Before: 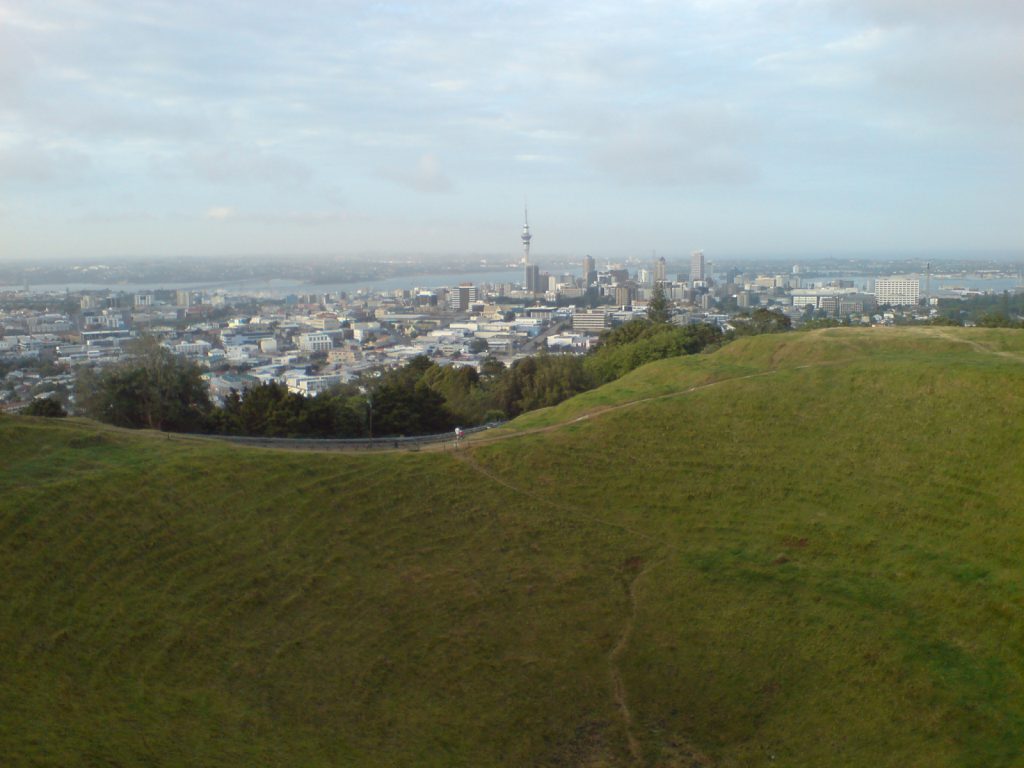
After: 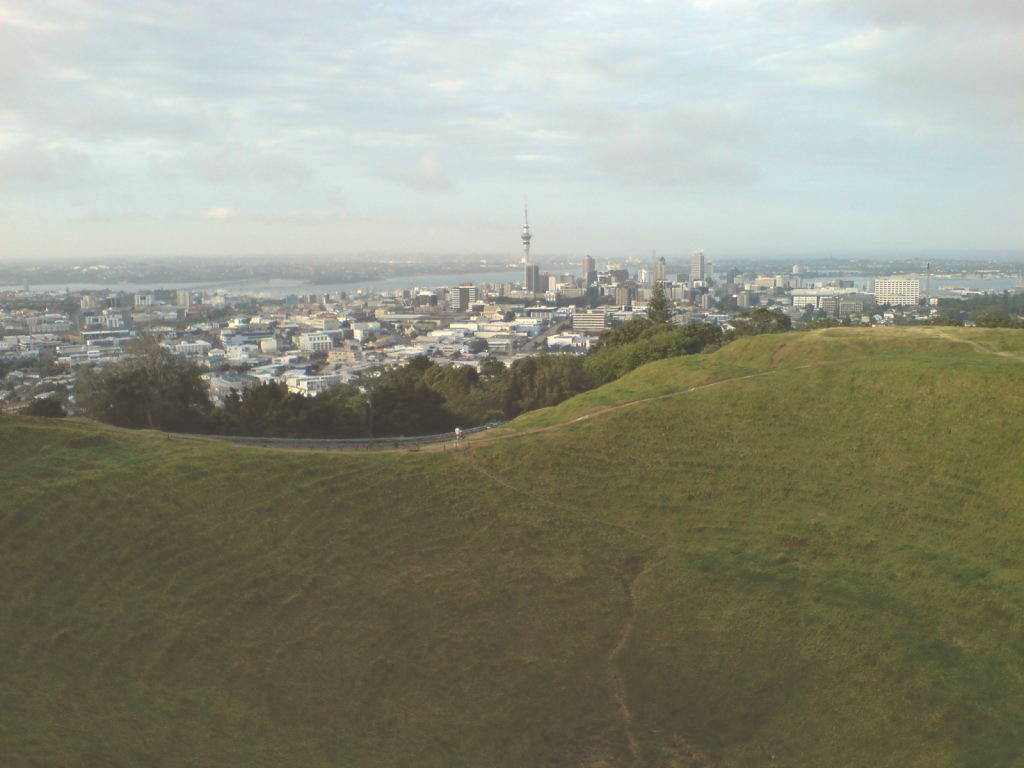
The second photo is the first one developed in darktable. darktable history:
contrast brightness saturation: contrast 0.08, saturation 0.2
color calibration: x 0.334, y 0.349, temperature 5426 K
local contrast: highlights 123%, shadows 126%, detail 140%, midtone range 0.254
exposure: black level correction -0.062, exposure -0.05 EV, compensate highlight preservation false
